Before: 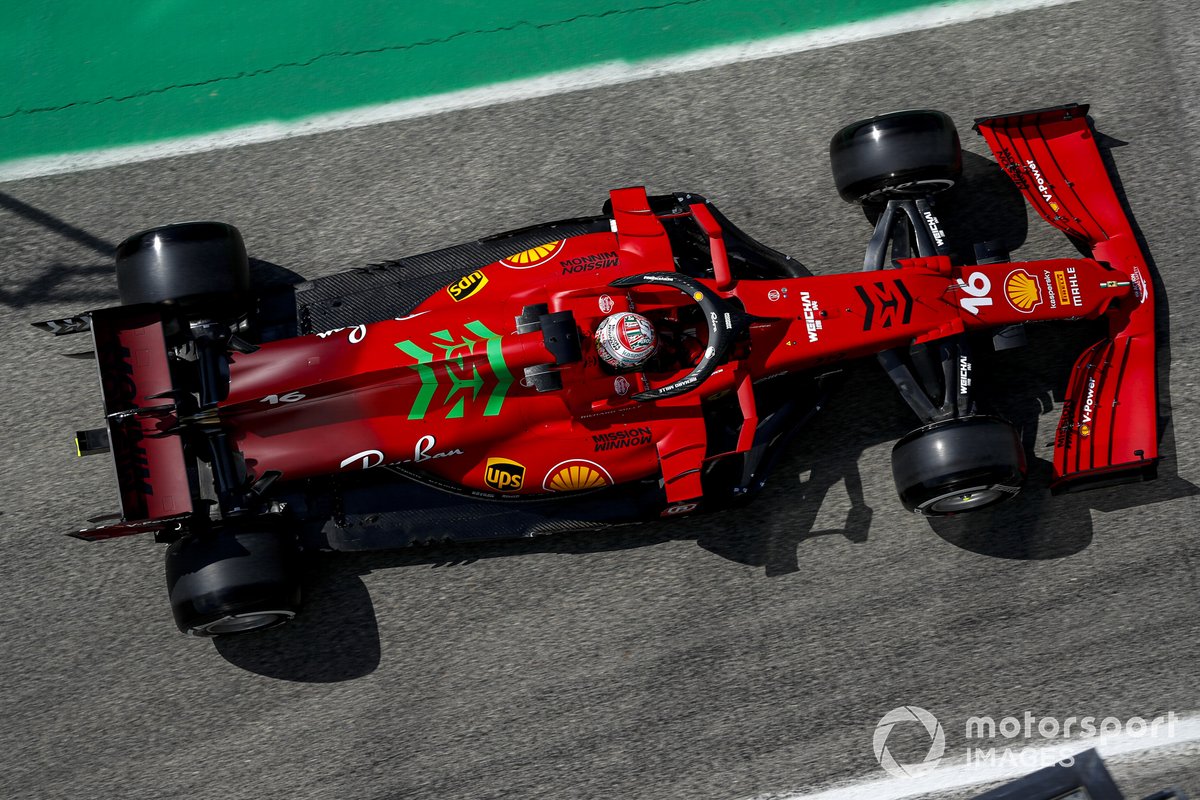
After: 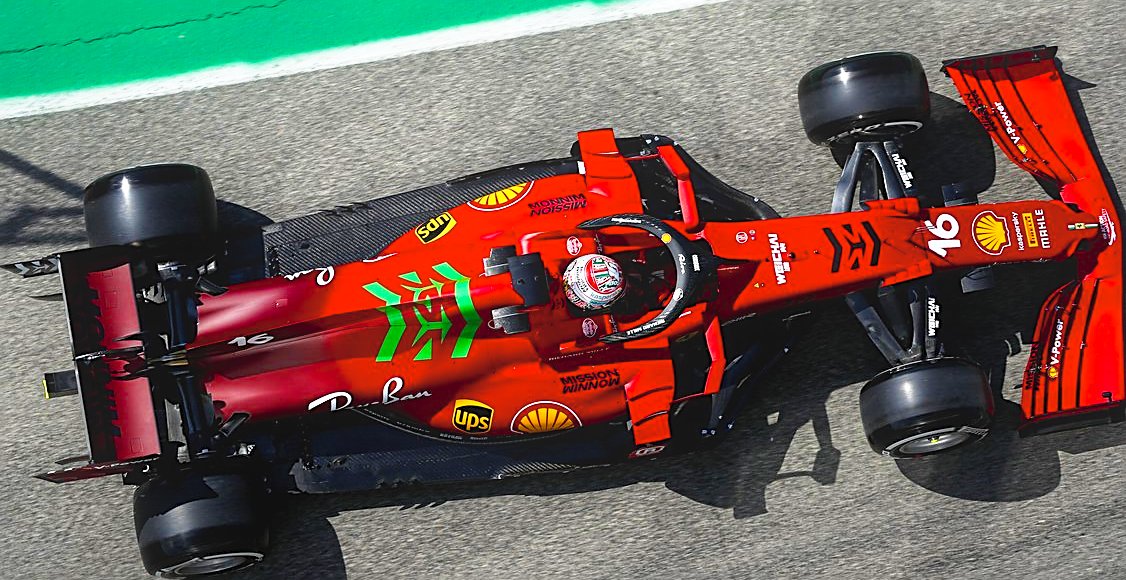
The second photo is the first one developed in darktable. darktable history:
crop: left 2.737%, top 7.287%, right 3.421%, bottom 20.179%
sharpen: on, module defaults
contrast equalizer: y [[0.46, 0.454, 0.451, 0.451, 0.455, 0.46], [0.5 ×6], [0.5 ×6], [0 ×6], [0 ×6]]
contrast brightness saturation: contrast 0.14, brightness 0.21
color balance rgb: perceptual saturation grading › mid-tones 6.33%, perceptual saturation grading › shadows 72.44%, perceptual brilliance grading › highlights 11.59%, contrast 5.05%
base curve: curves: ch0 [(0, 0) (0.579, 0.807) (1, 1)], preserve colors none
shadows and highlights: shadows 30.86, highlights 0, soften with gaussian
